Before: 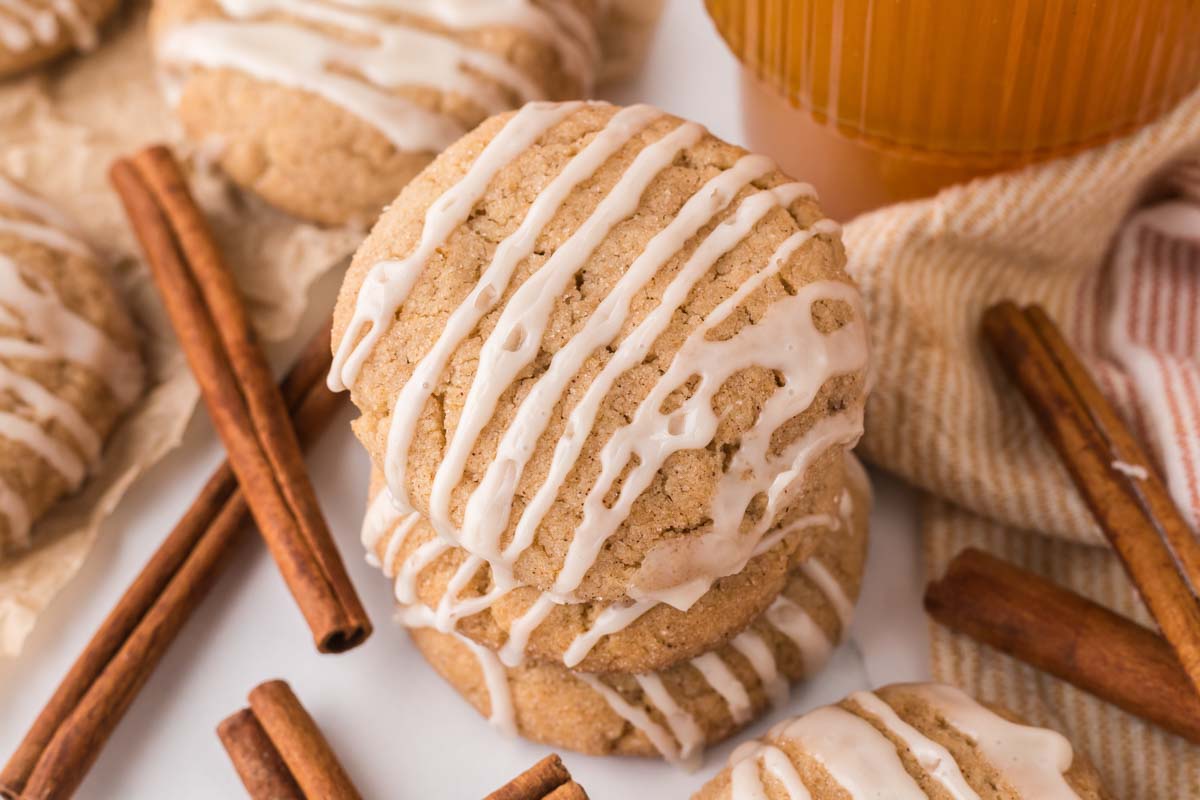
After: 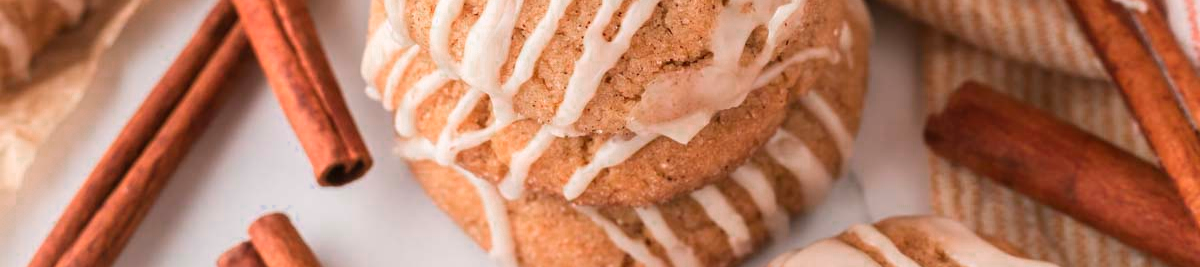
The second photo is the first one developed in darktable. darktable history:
crop and rotate: top 58.618%, bottom 7.989%
color zones: curves: ch0 [(0, 0.553) (0.123, 0.58) (0.23, 0.419) (0.468, 0.155) (0.605, 0.132) (0.723, 0.063) (0.833, 0.172) (0.921, 0.468)]; ch1 [(0.025, 0.645) (0.229, 0.584) (0.326, 0.551) (0.537, 0.446) (0.599, 0.911) (0.708, 1) (0.805, 0.944)]; ch2 [(0.086, 0.468) (0.254, 0.464) (0.638, 0.564) (0.702, 0.592) (0.768, 0.564)]
